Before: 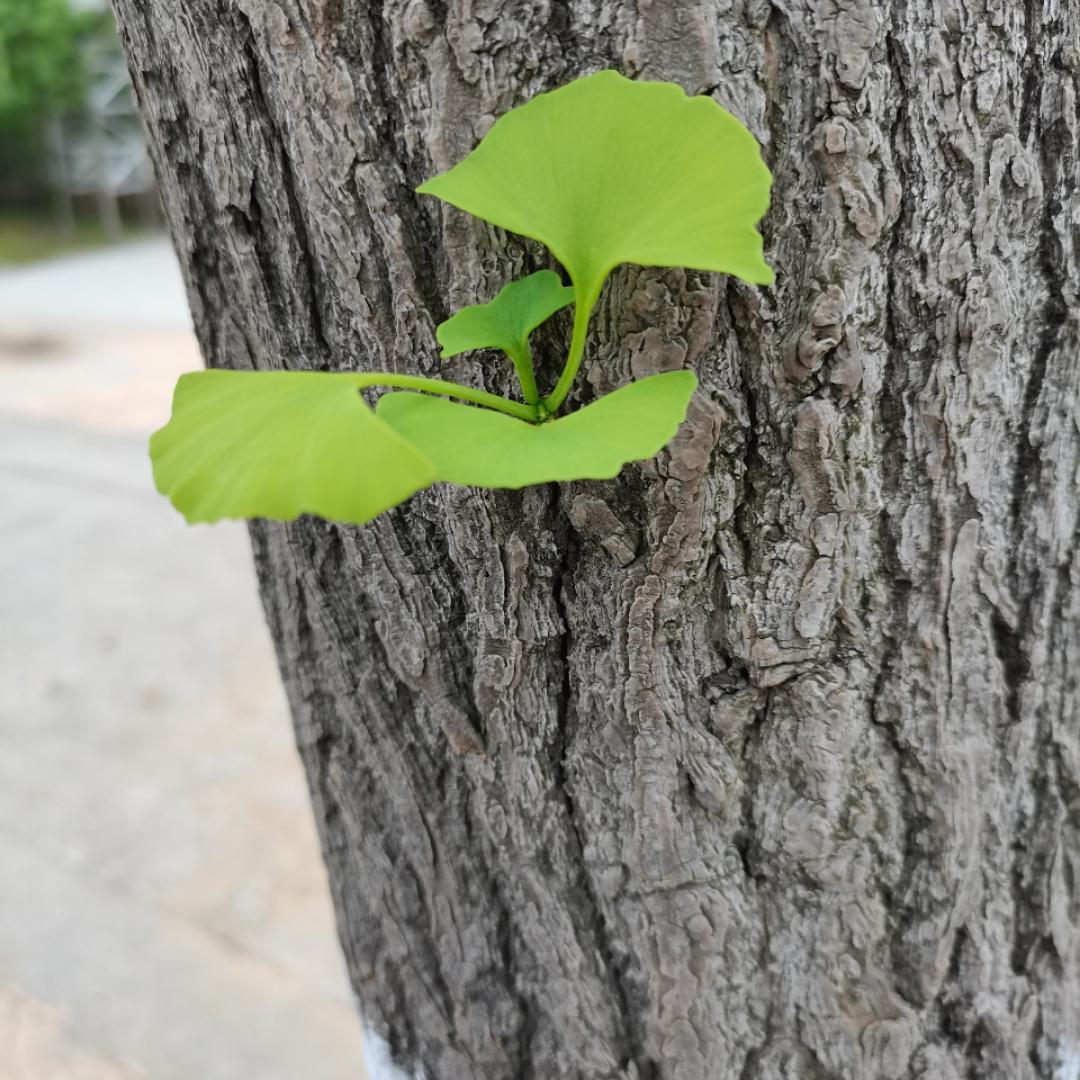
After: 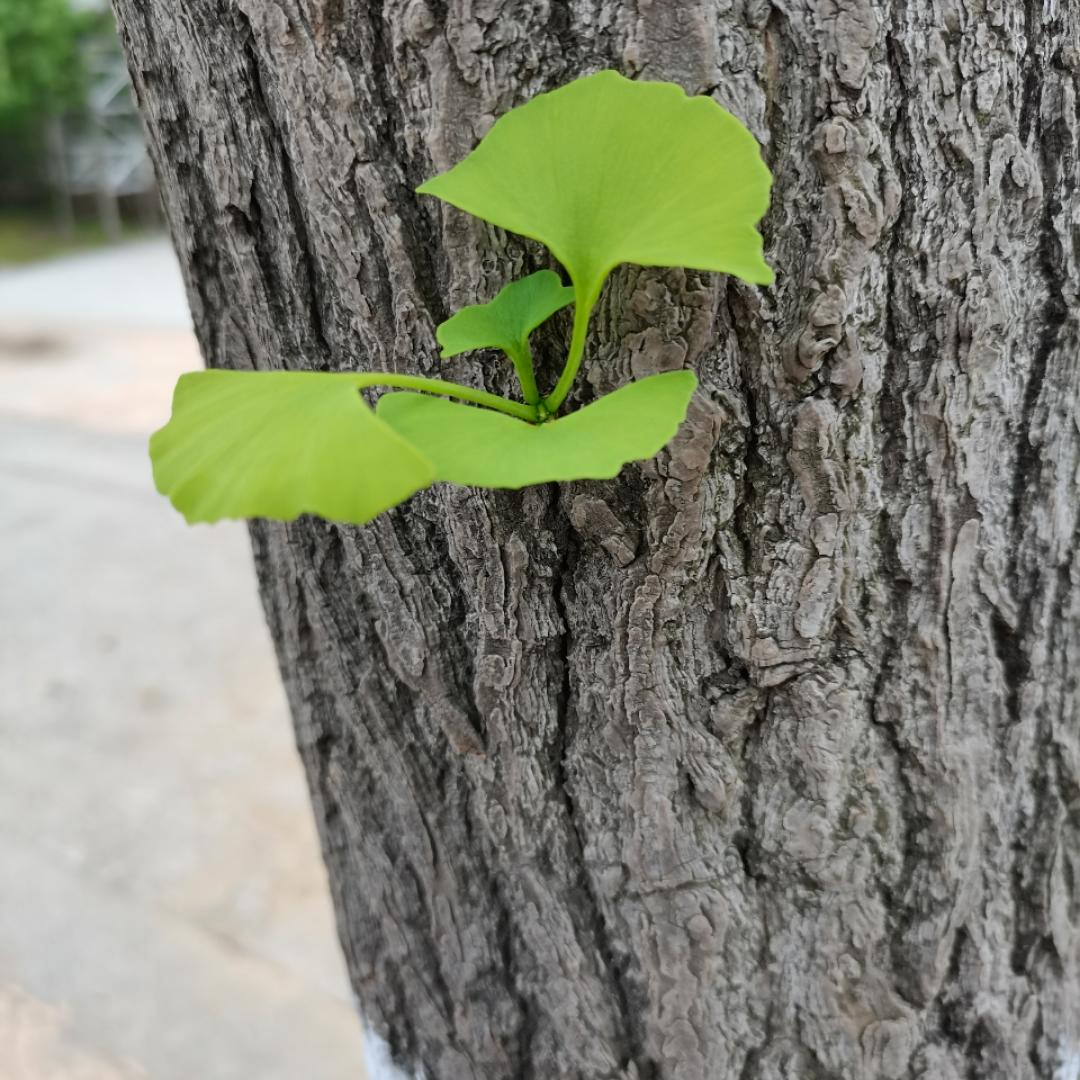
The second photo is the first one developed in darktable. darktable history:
contrast brightness saturation: contrast 0.032, brightness -0.034
